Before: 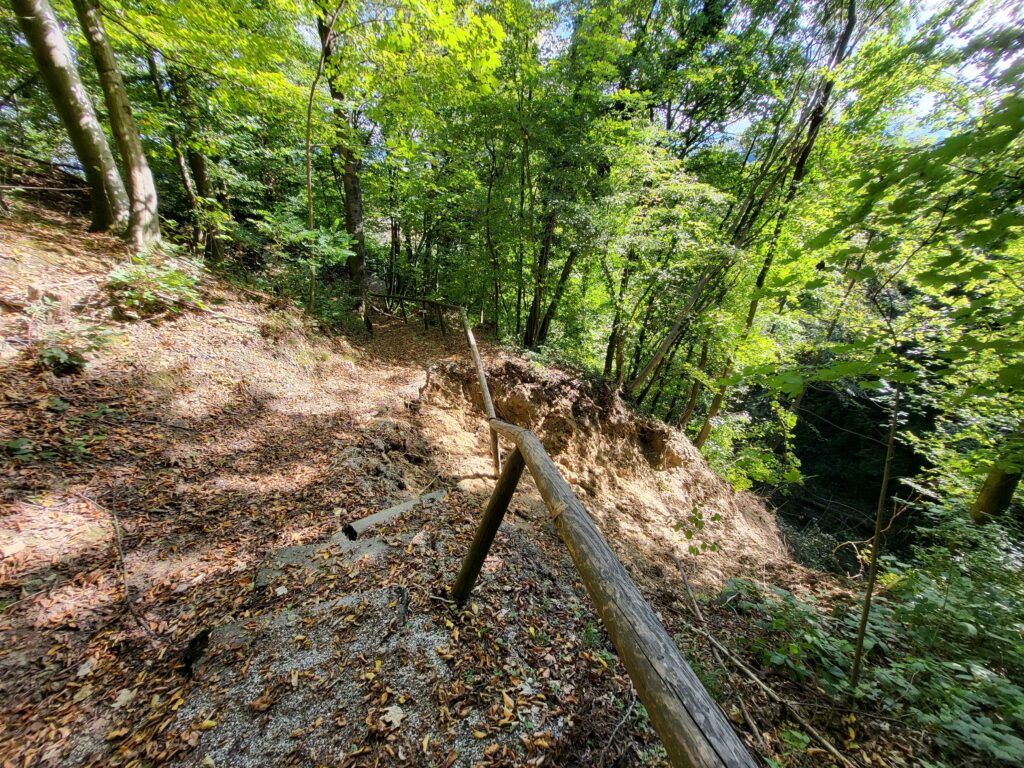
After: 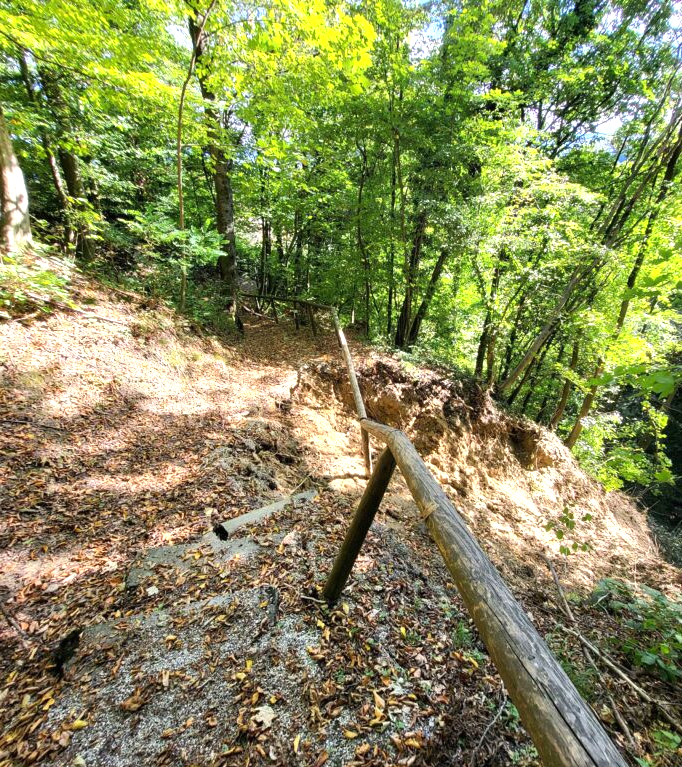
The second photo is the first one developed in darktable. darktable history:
crop and rotate: left 12.648%, right 20.685%
exposure: black level correction 0, exposure 0.7 EV, compensate exposure bias true, compensate highlight preservation false
